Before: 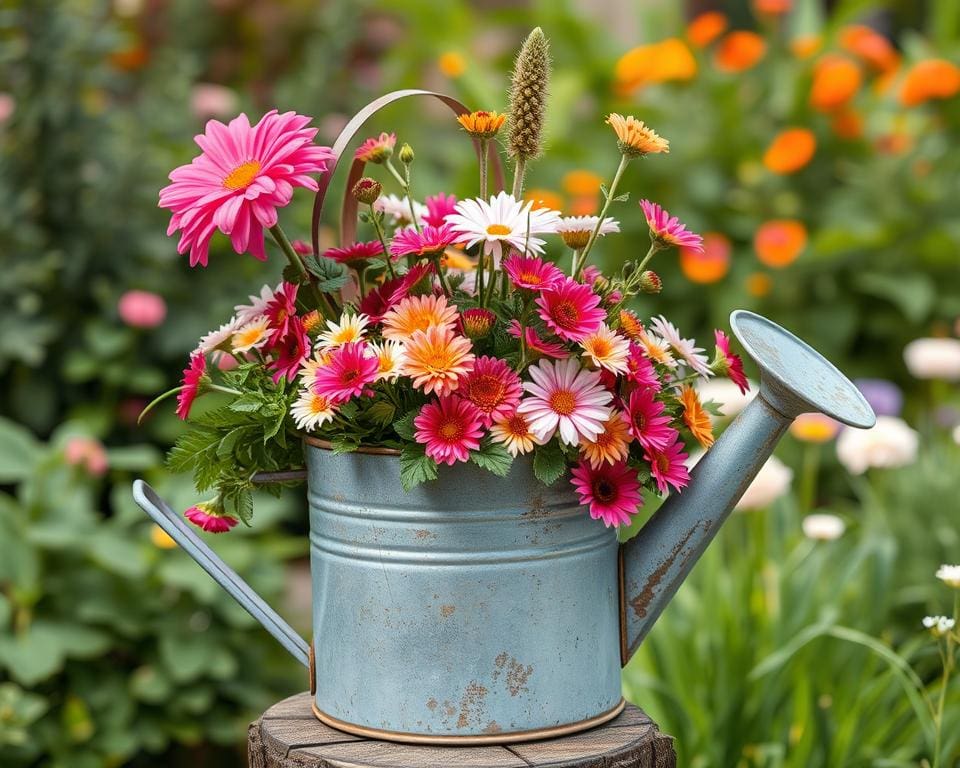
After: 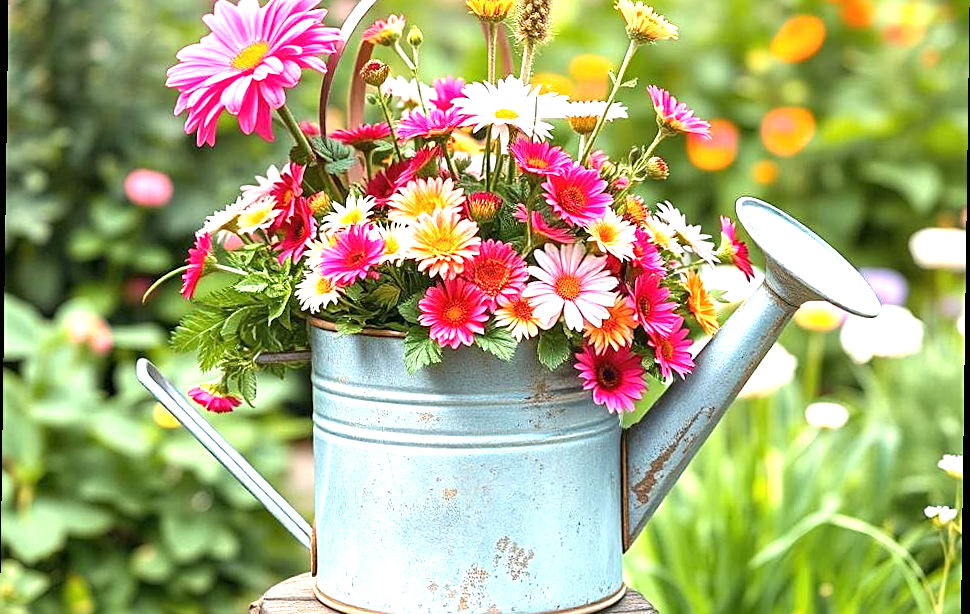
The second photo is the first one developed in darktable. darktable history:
rotate and perspective: rotation 0.8°, automatic cropping off
exposure: black level correction 0, exposure 1.45 EV, compensate exposure bias true, compensate highlight preservation false
crop and rotate: top 15.774%, bottom 5.506%
sharpen: on, module defaults
